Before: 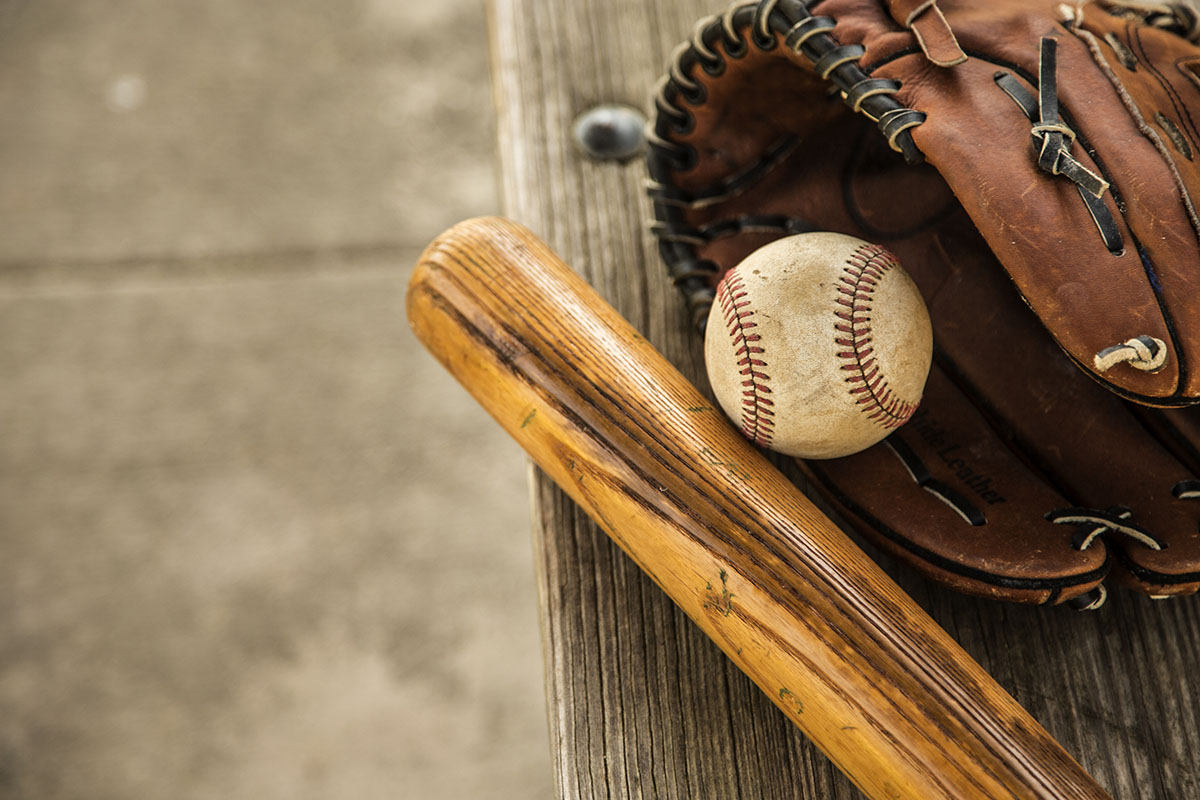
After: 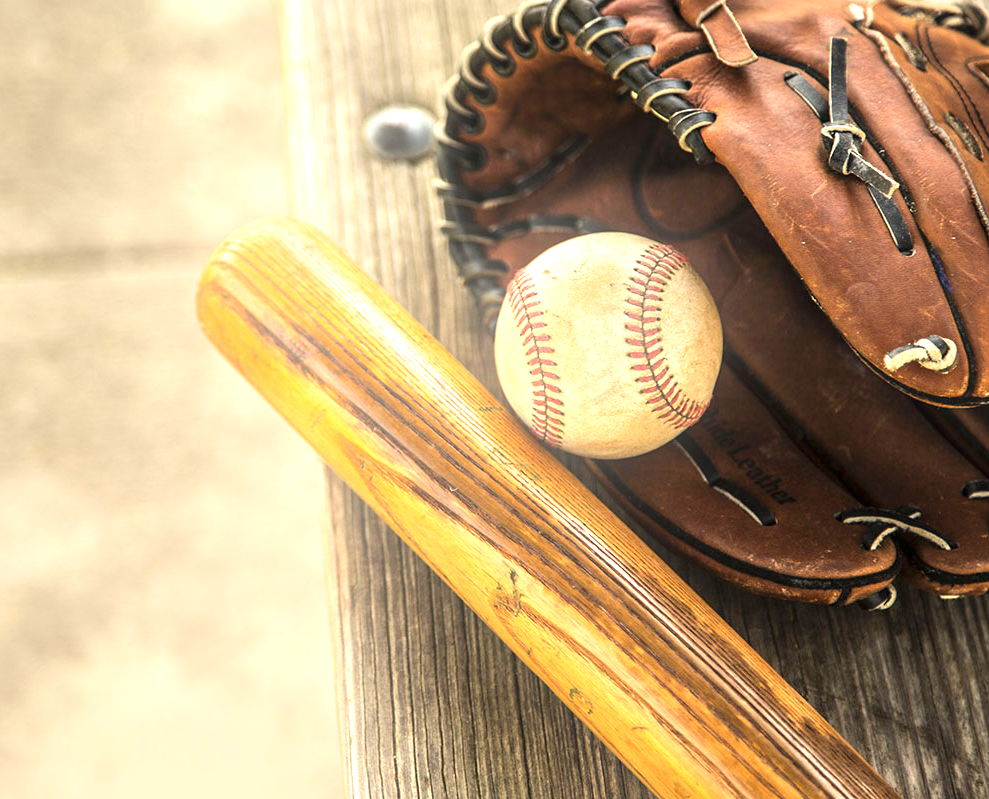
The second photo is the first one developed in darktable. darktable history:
bloom: size 15%, threshold 97%, strength 7%
crop: left 17.582%, bottom 0.031%
exposure: exposure 1.137 EV, compensate highlight preservation false
